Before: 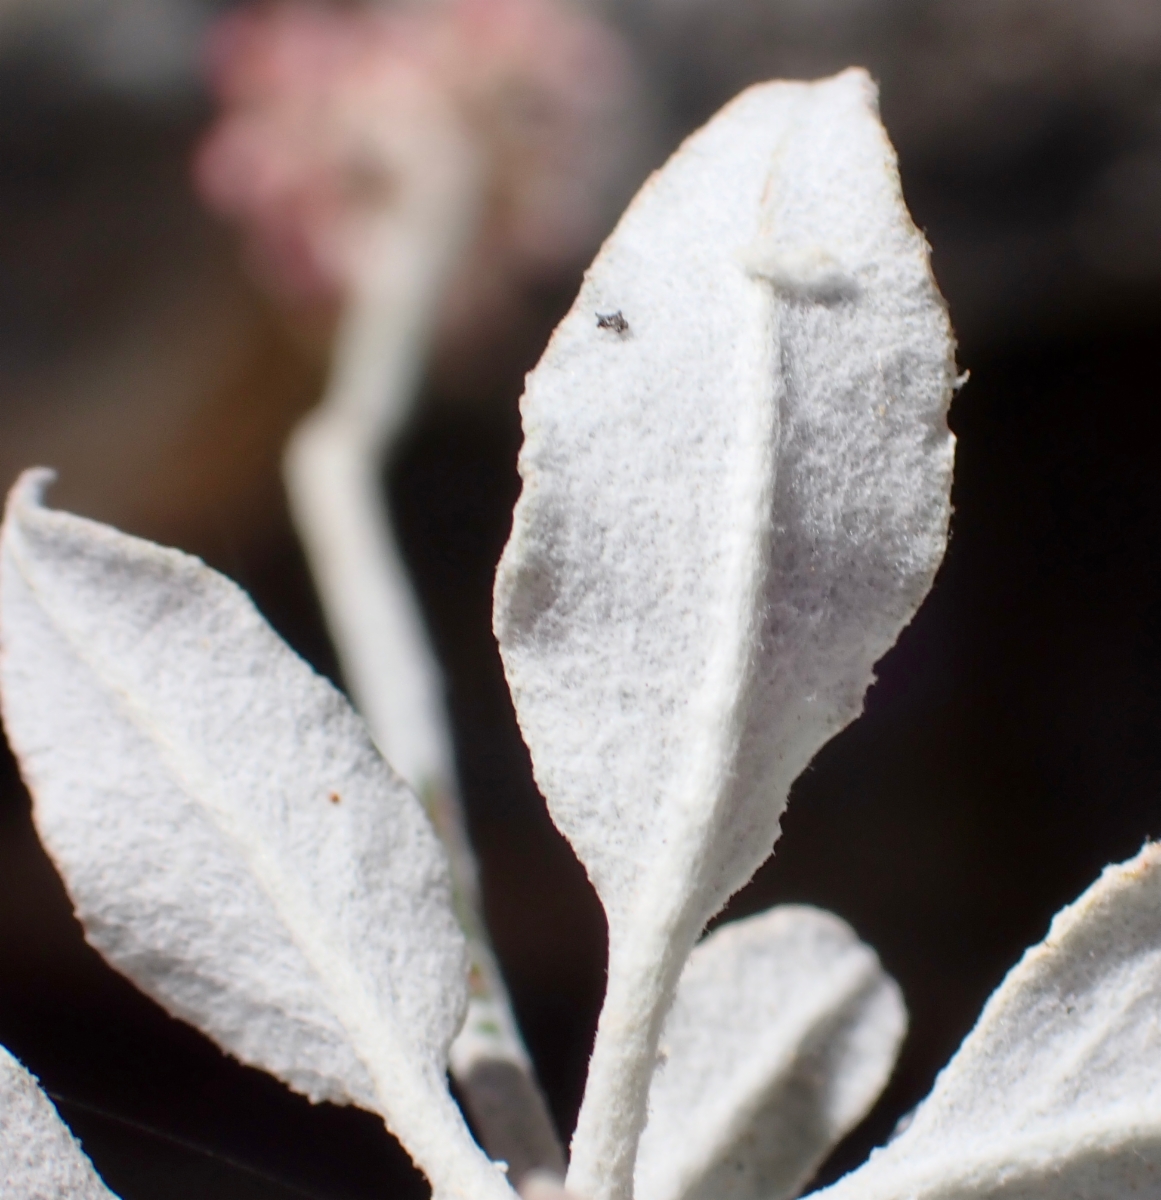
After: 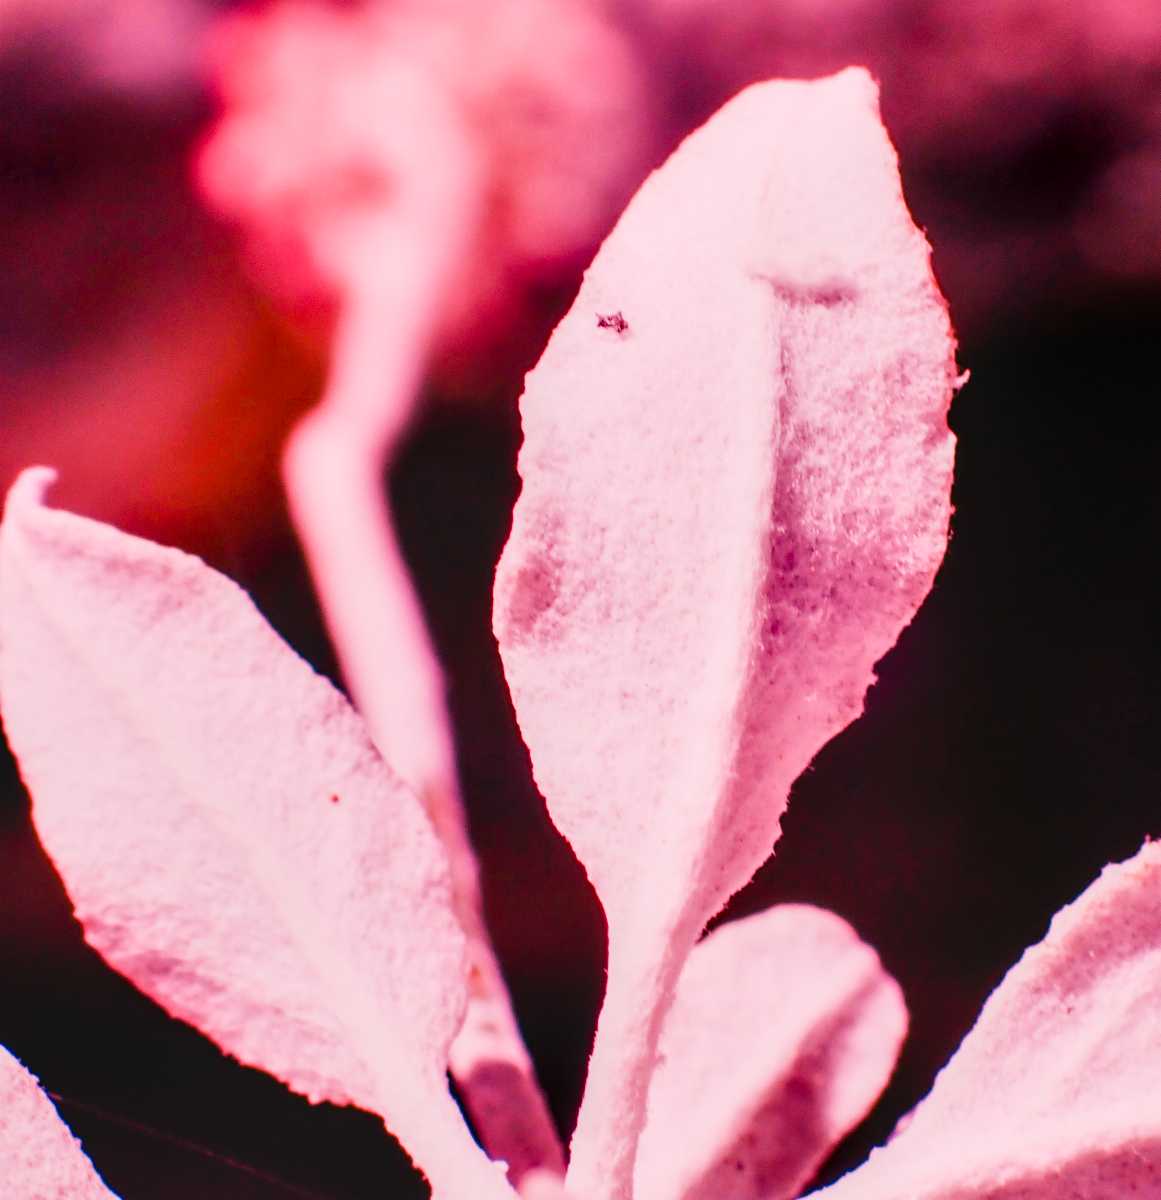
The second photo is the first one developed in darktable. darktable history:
color balance rgb: linear chroma grading › global chroma 3.45%, perceptual saturation grading › global saturation 11.24%, perceptual brilliance grading › global brilliance 3.04%, global vibrance 2.8%
color reconstruction: threshold 104.79, spatial extent 406.79
diffuse or sharpen: iterations 2, sharpness 0.5%, radius span 29, edge sensitivity 3, edge threshold 1, 1st order anisotropy 100%, 3rd order anisotropy 100%, 1st order speed 4.61%, 2nd order speed 12.5%, 3rd order speed 6.47%, 4th order speed 12.37%
color calibration: illuminant same as pipeline (D50), x 0.346, y 0.359, temperature 5002.42 K
white balance: red 2.064, blue 1.369, emerald 1
sigmoid: contrast 1.54, target black 0
local contrast: highlights 55%, shadows 52%, detail 130%, midtone range 0.452
shadows and highlights: shadows 32.83, highlights -47.7, soften with gaussian
